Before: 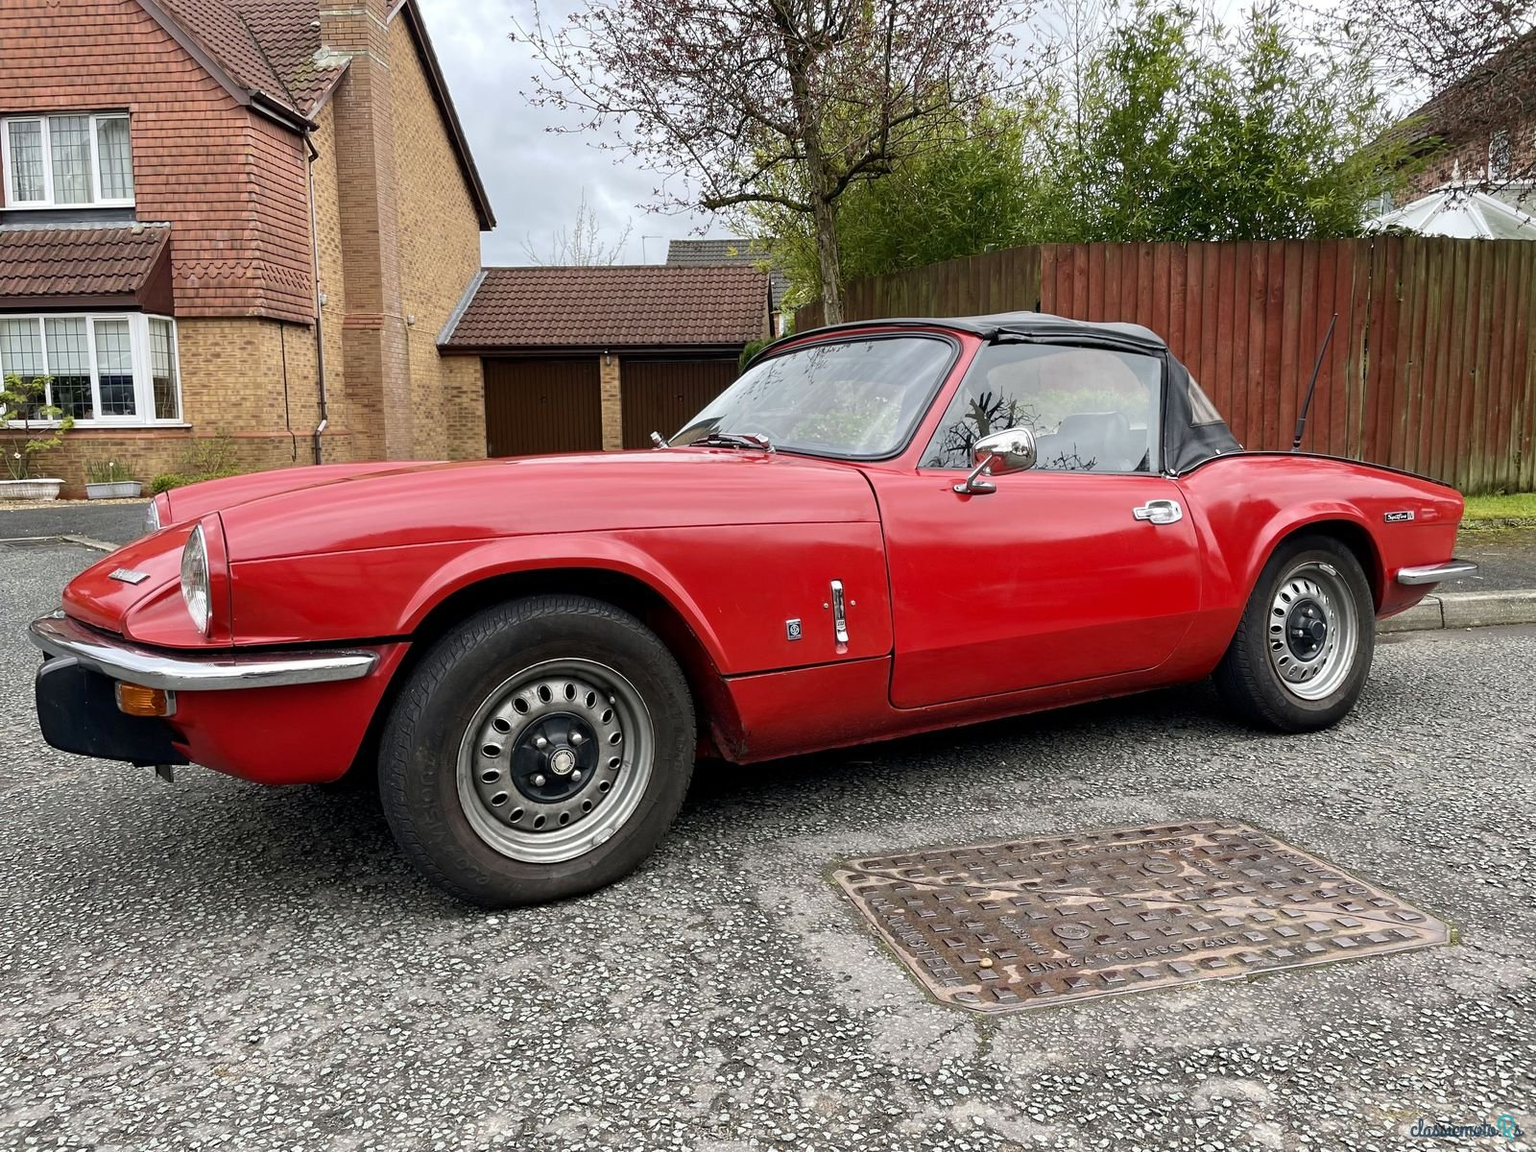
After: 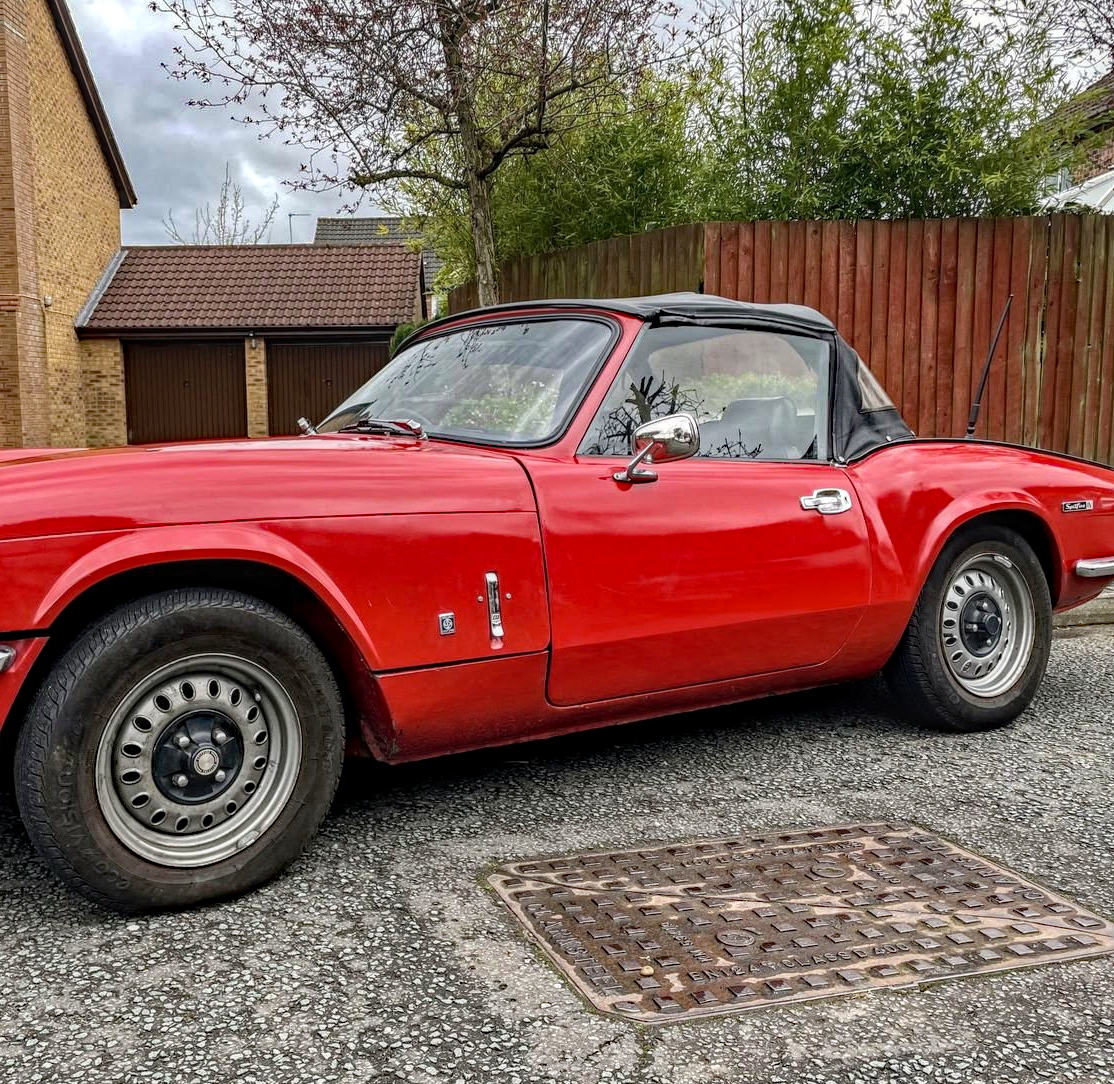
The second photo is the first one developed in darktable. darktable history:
shadows and highlights: soften with gaussian
crop and rotate: left 23.758%, top 2.694%, right 6.559%, bottom 6.9%
local contrast: highlights 4%, shadows 1%, detail 133%
haze removal: strength 0.516, distance 0.923, compatibility mode true, adaptive false
